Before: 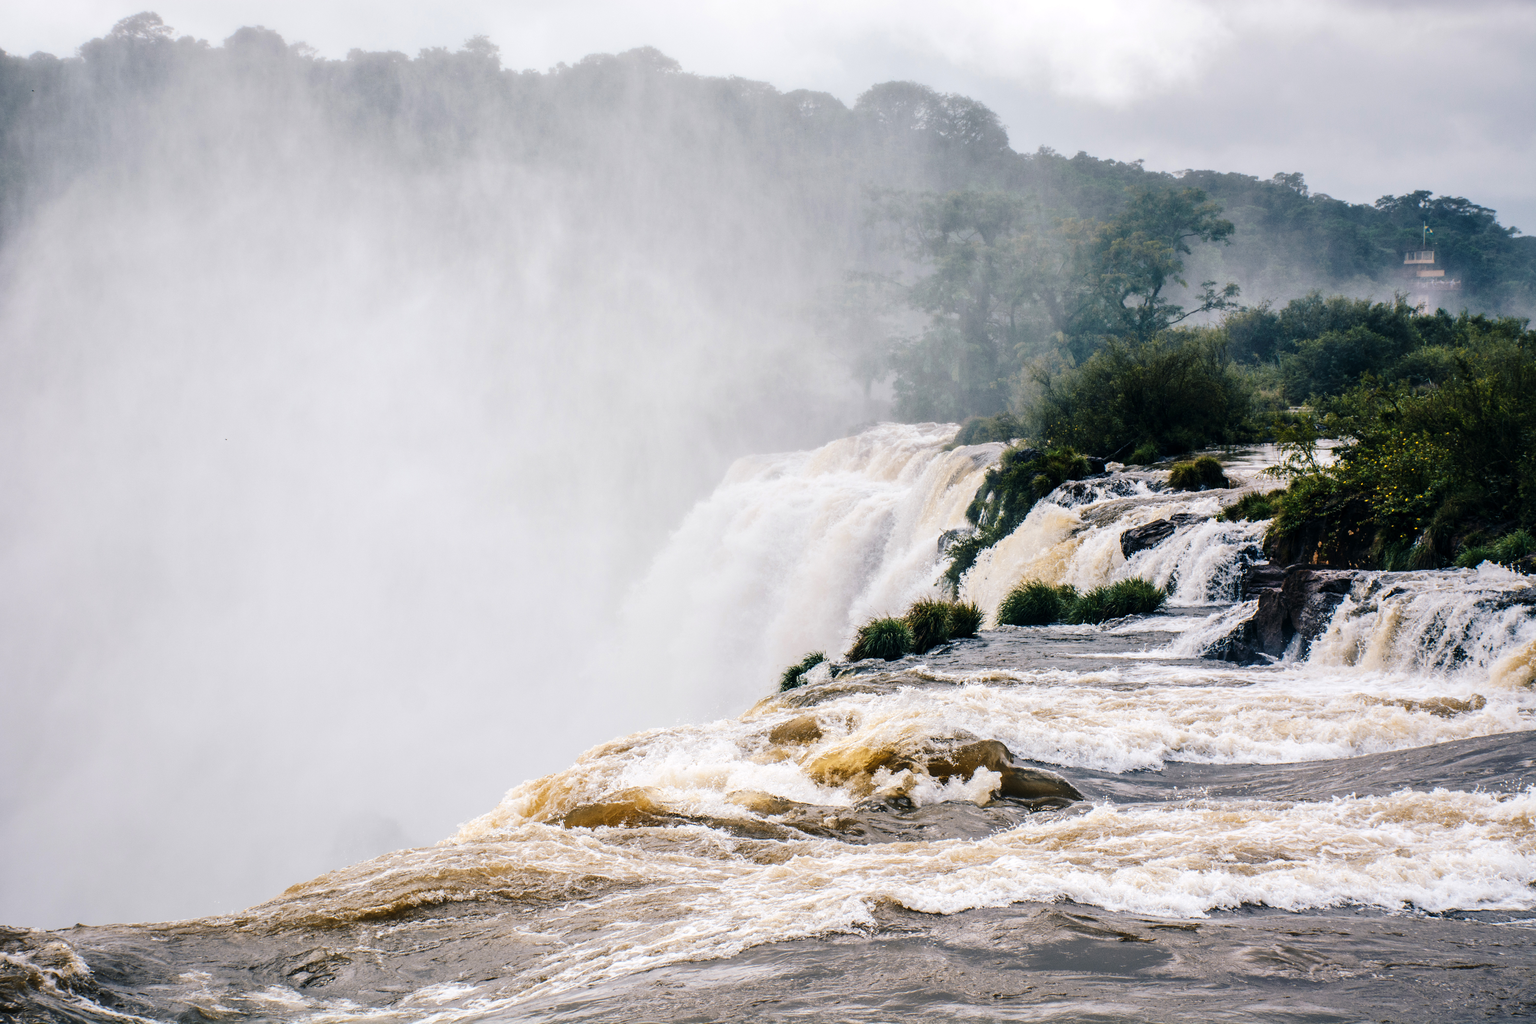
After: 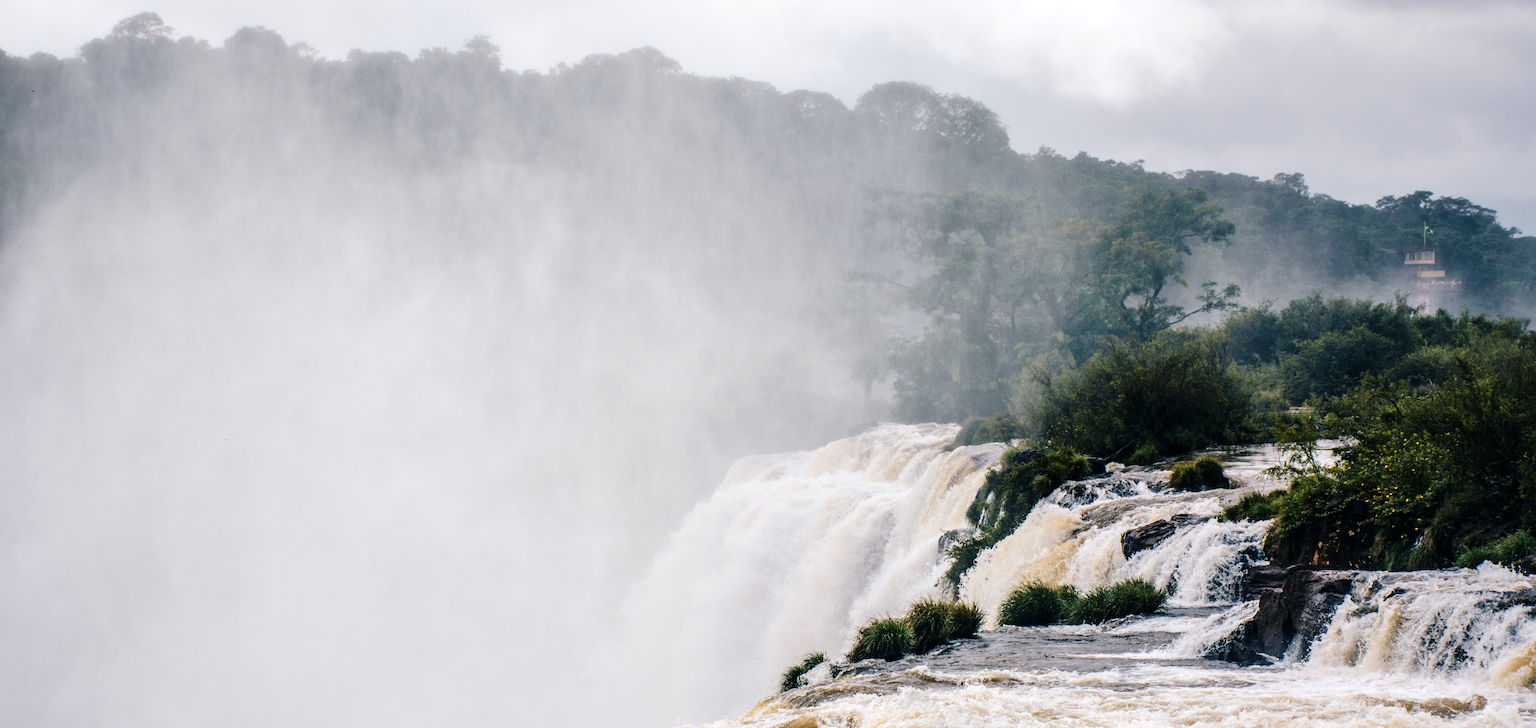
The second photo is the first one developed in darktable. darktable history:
crop: right 0%, bottom 28.806%
